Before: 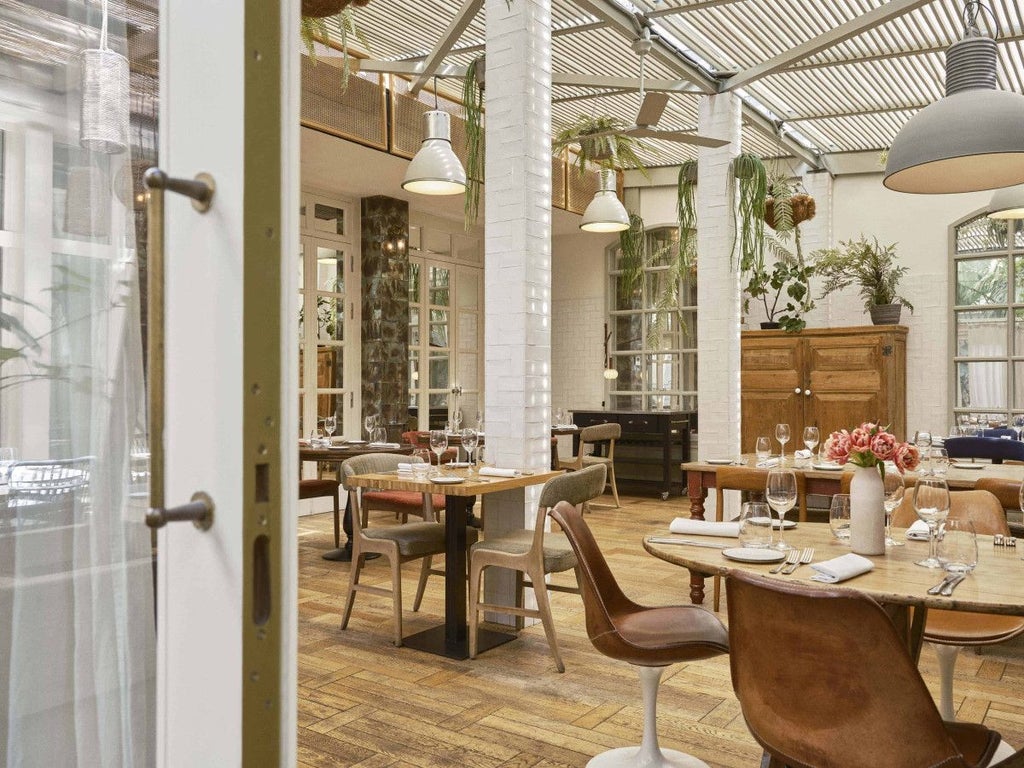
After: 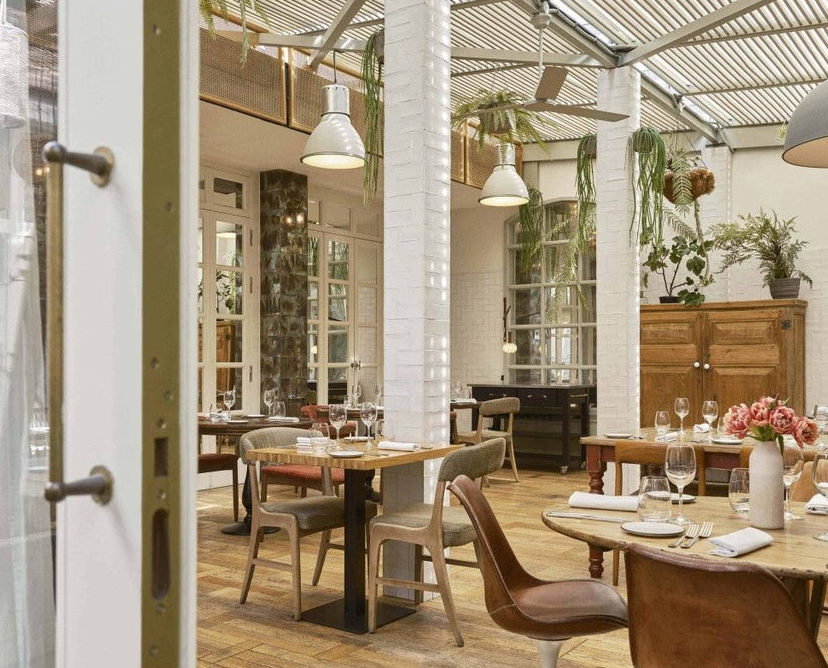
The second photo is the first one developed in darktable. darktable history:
crop: left 9.947%, top 3.488%, right 9.164%, bottom 9.515%
